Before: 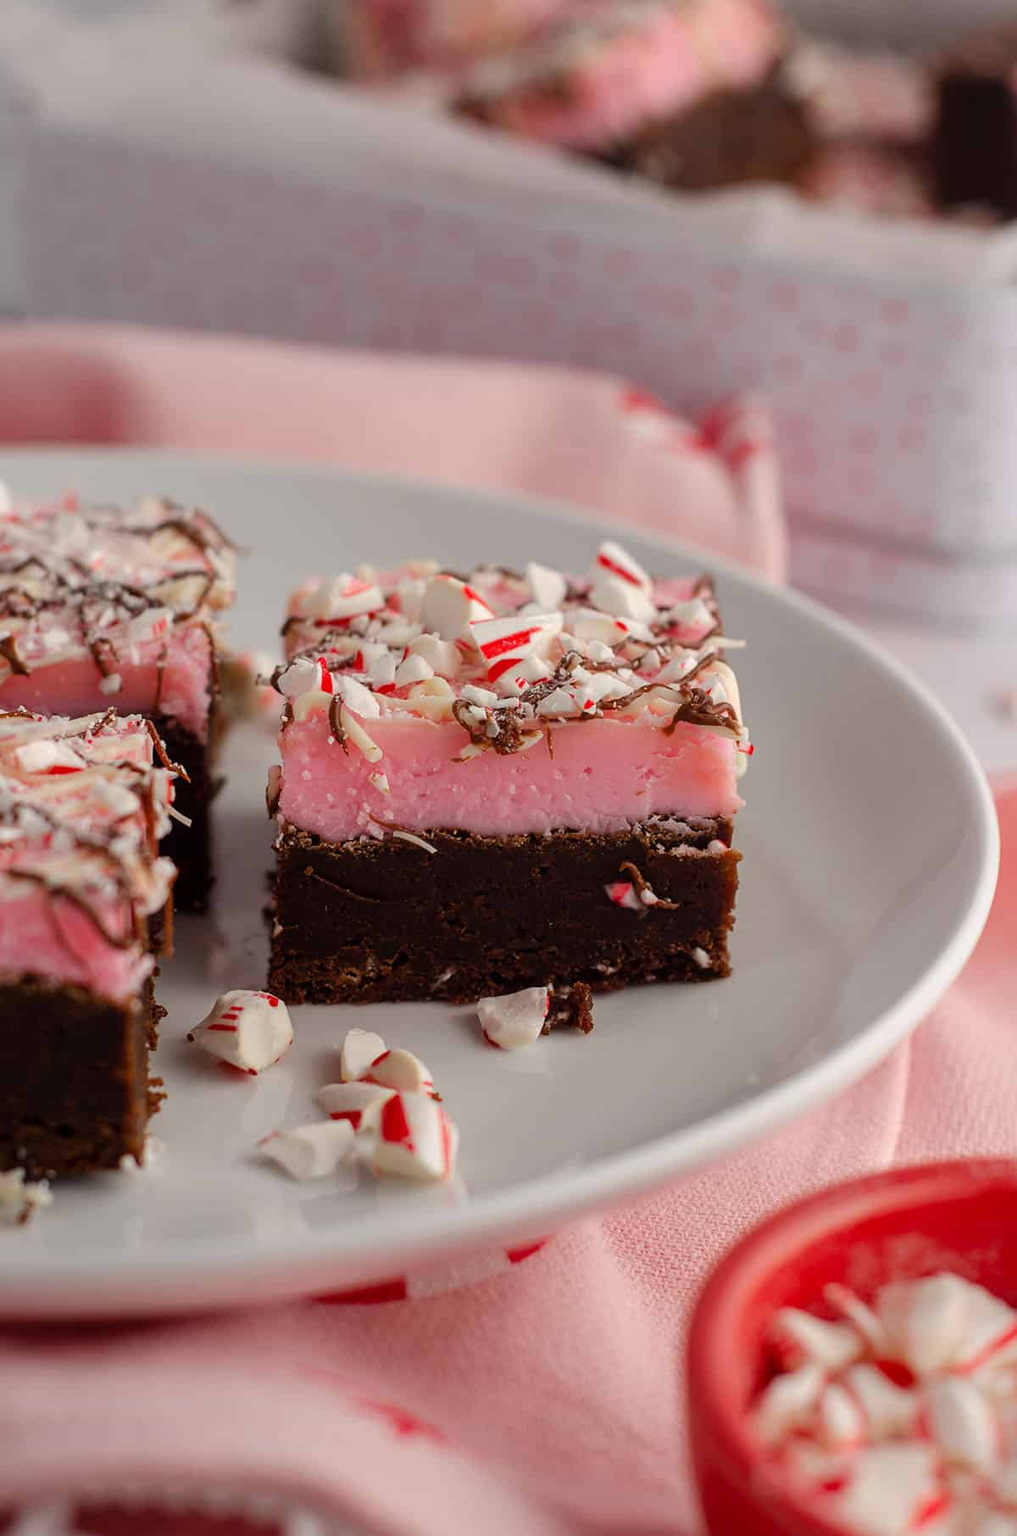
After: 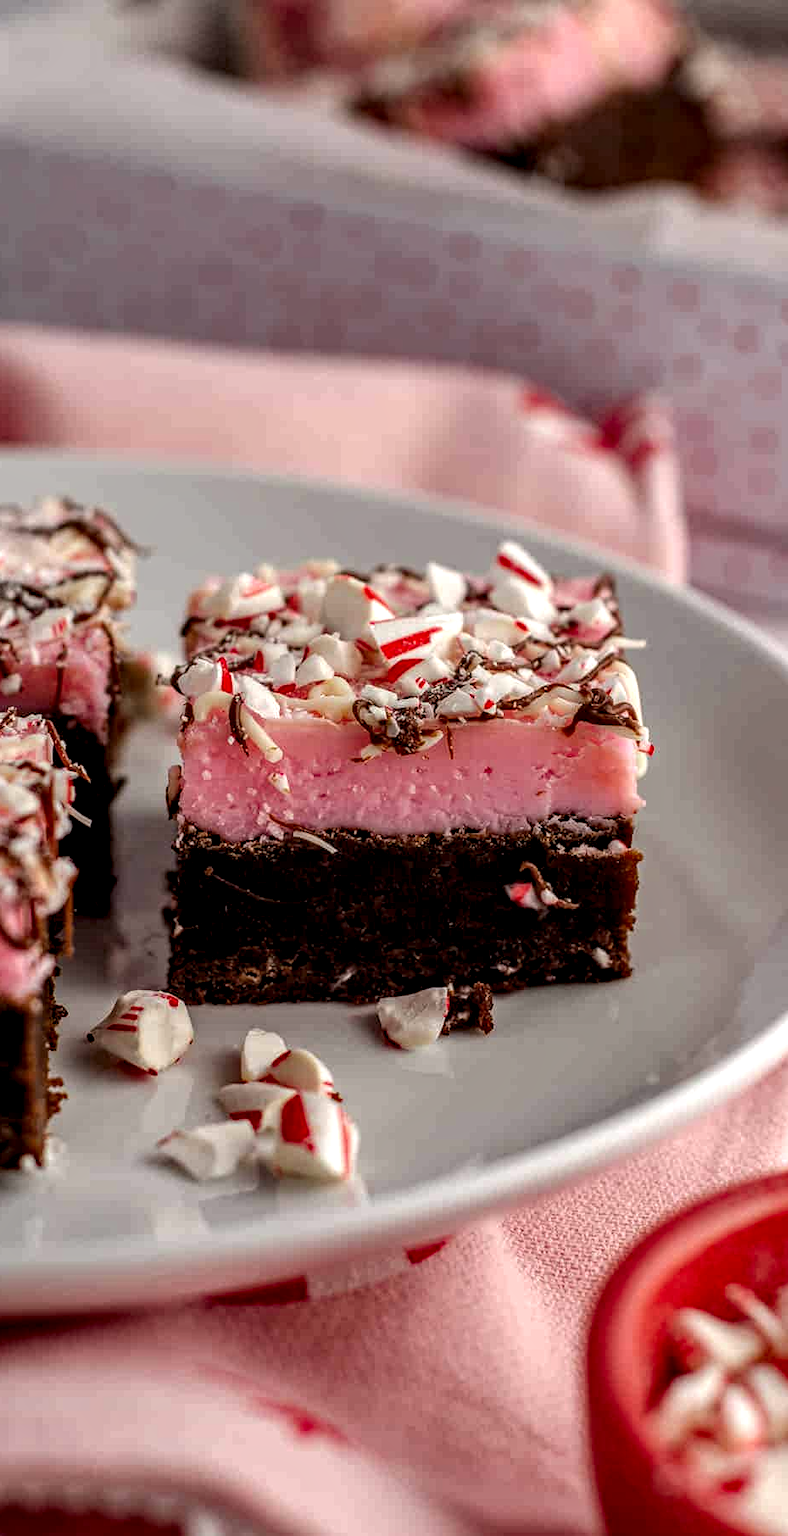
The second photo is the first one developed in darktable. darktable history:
crop: left 9.903%, right 12.579%
local contrast: highlights 3%, shadows 3%, detail 182%
haze removal: compatibility mode true, adaptive false
